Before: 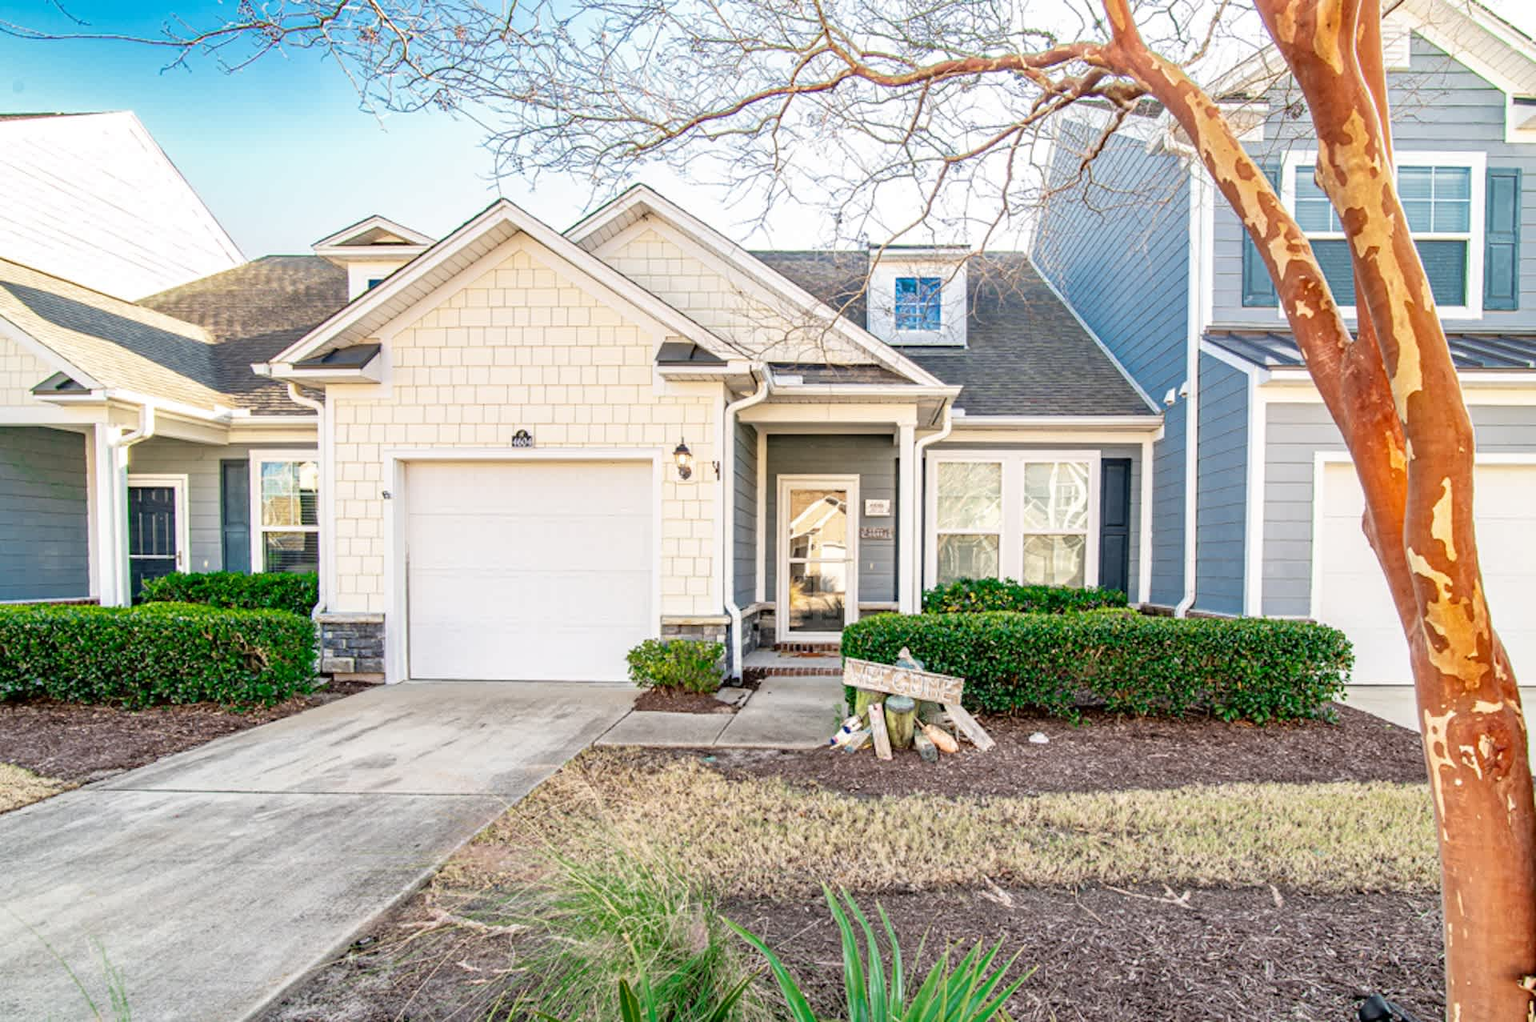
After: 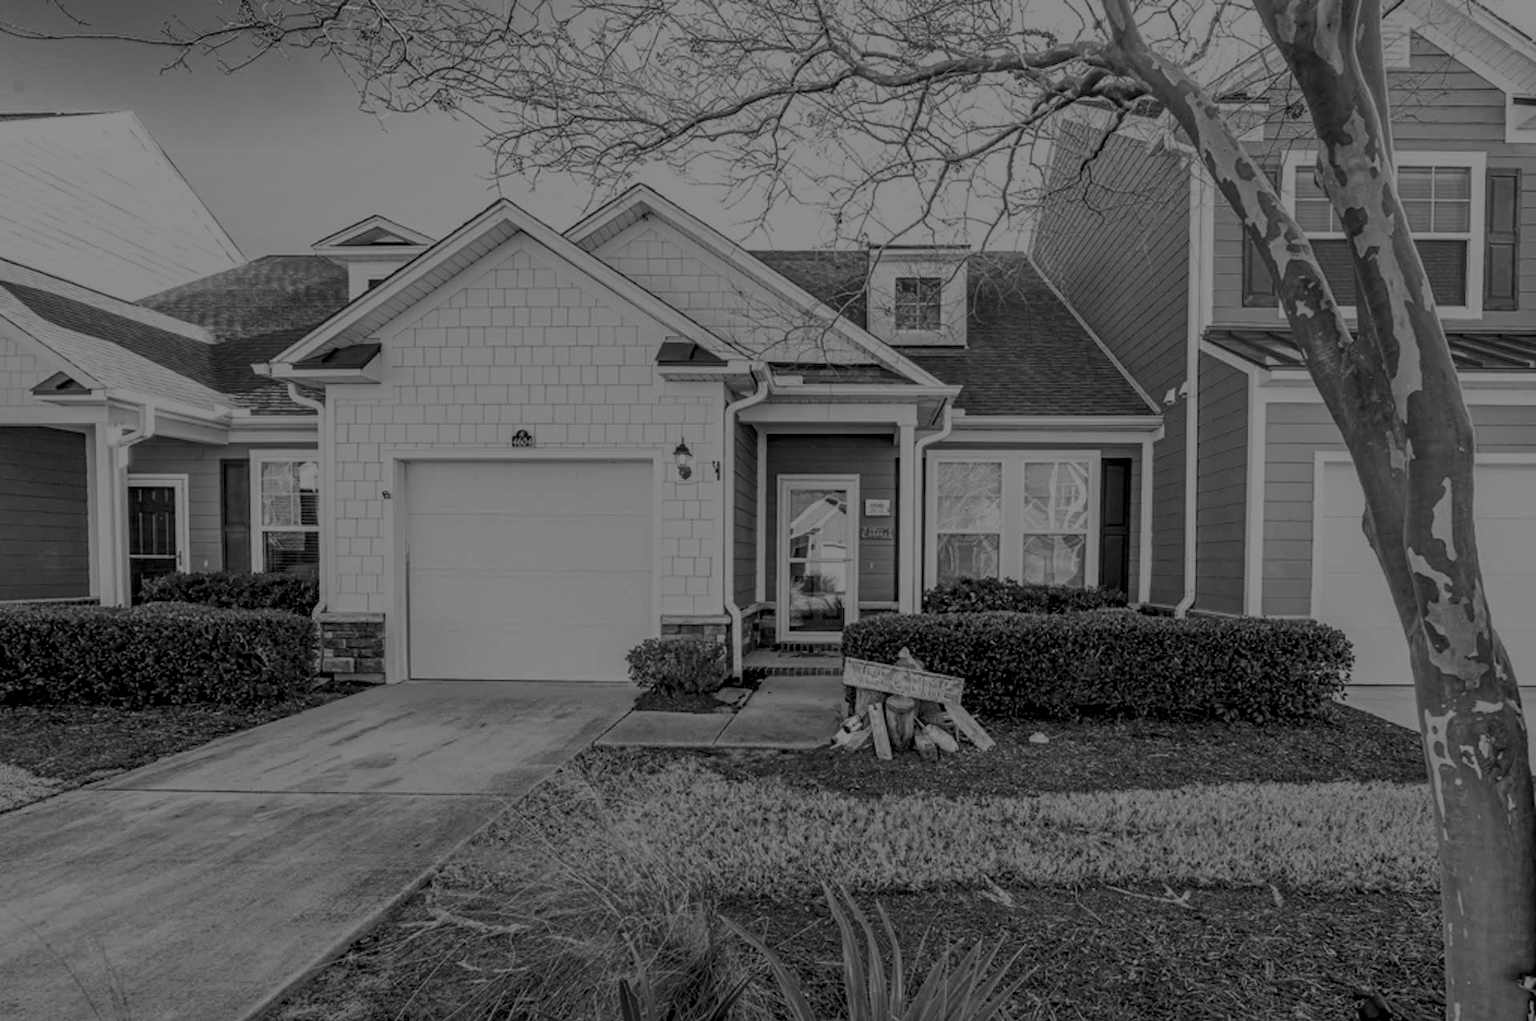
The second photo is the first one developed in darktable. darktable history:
local contrast: on, module defaults
exposure: black level correction 0, exposure 1.1 EV, compensate exposure bias true, compensate highlight preservation false
monochrome: a 14.95, b -89.96
